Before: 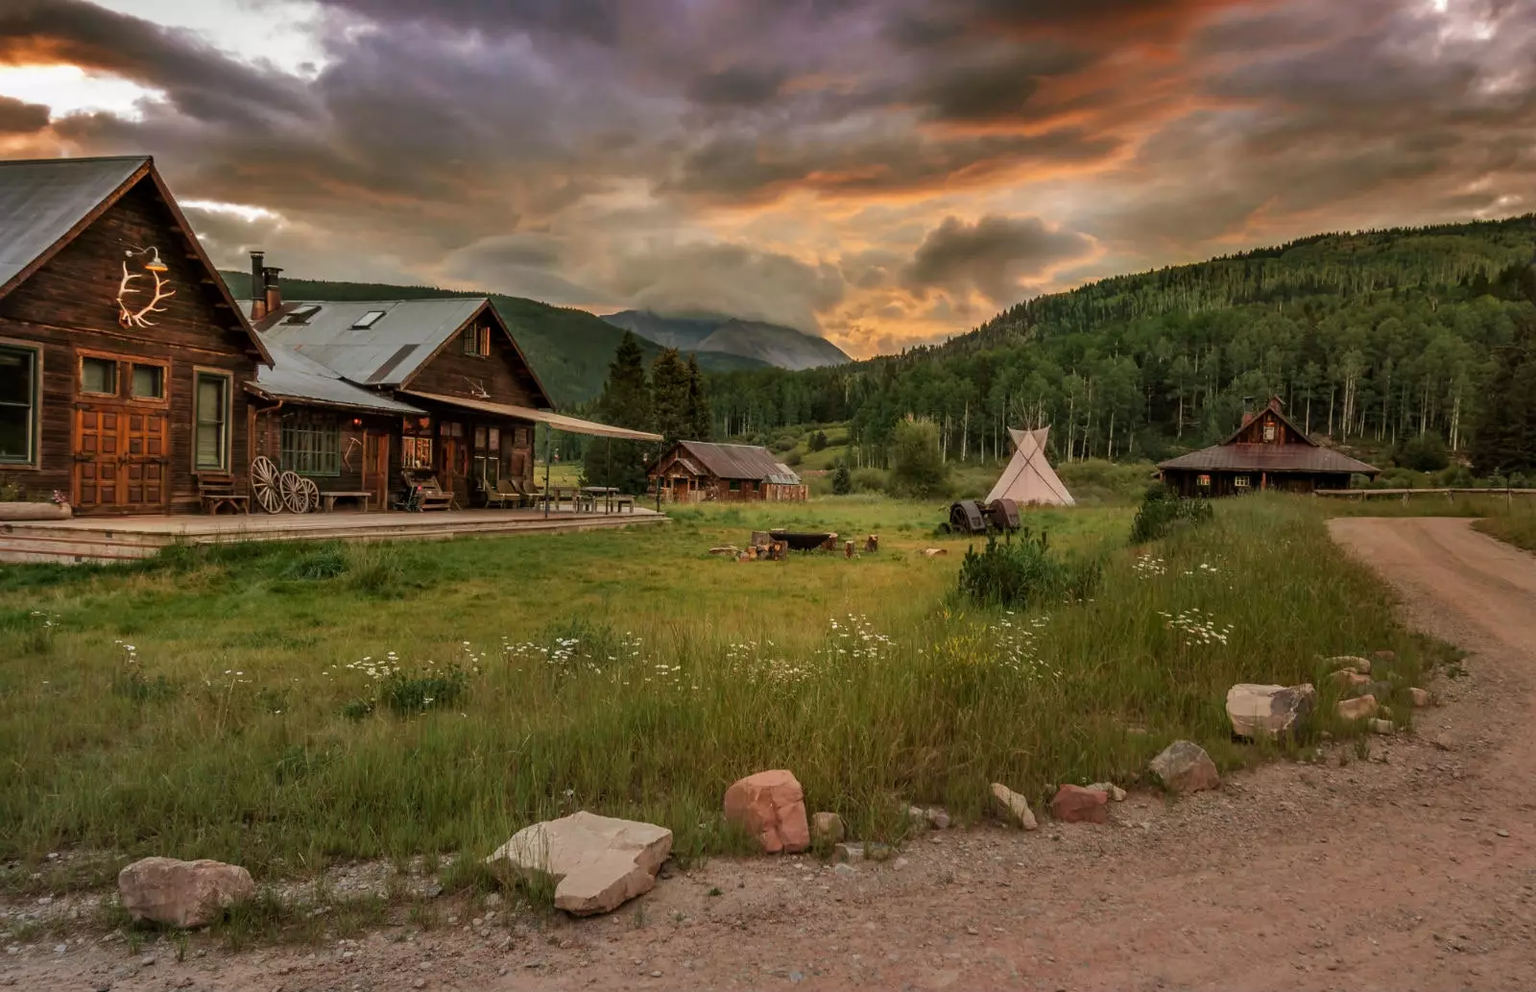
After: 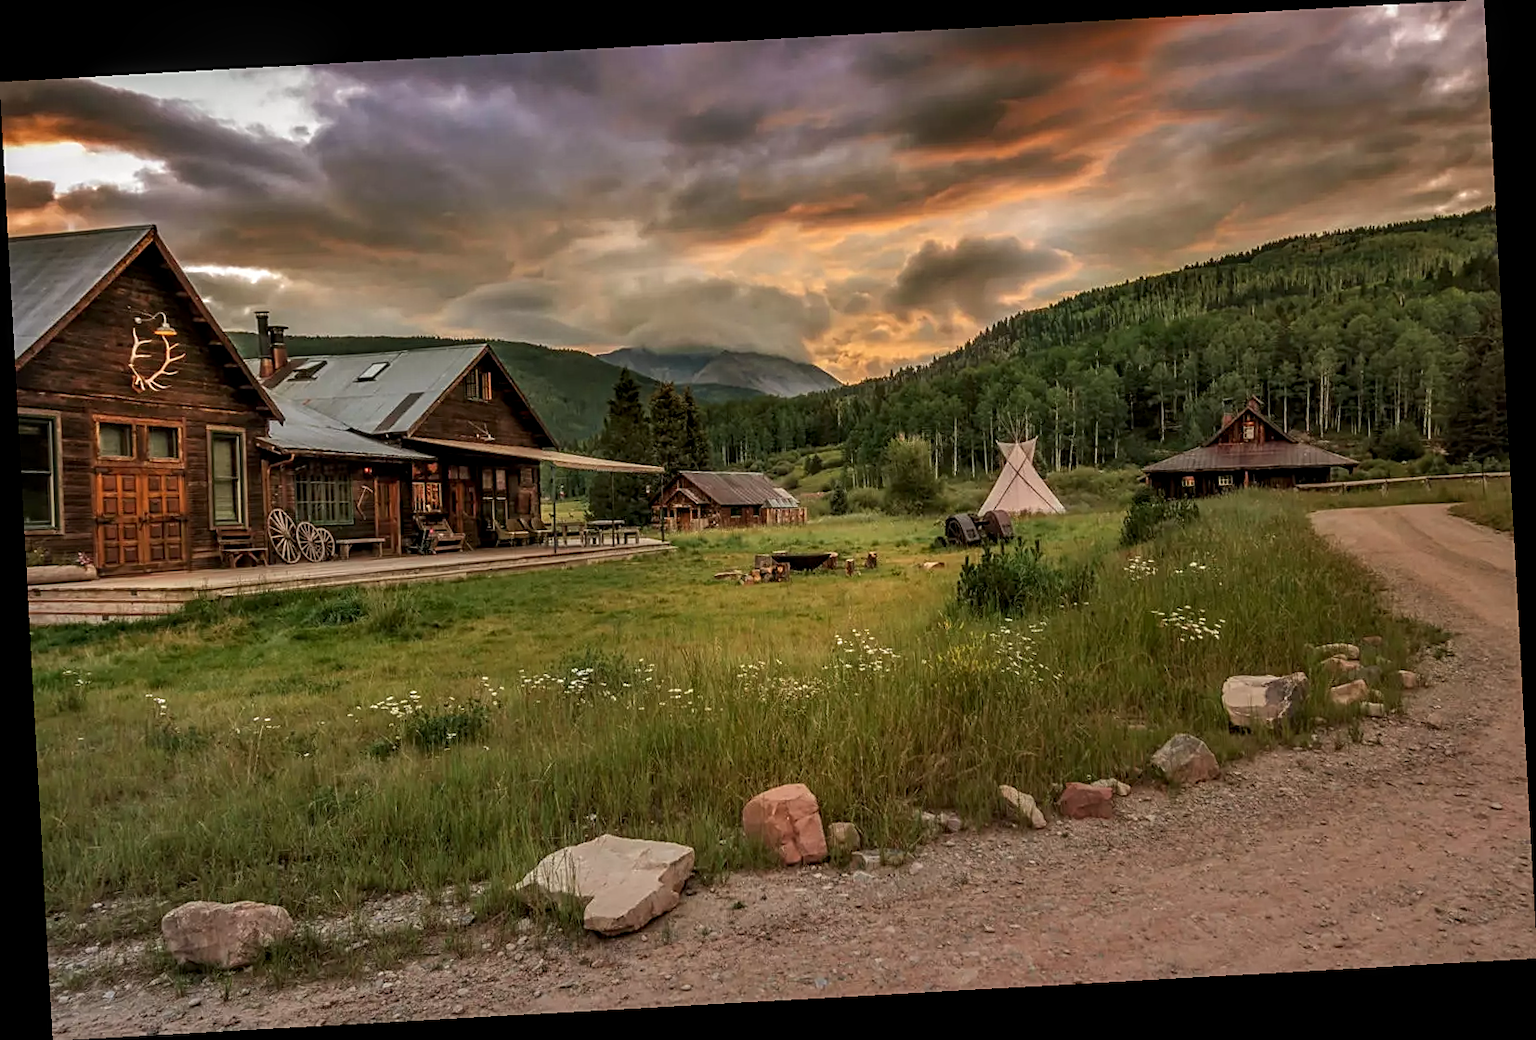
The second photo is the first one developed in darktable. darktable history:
local contrast: on, module defaults
rotate and perspective: rotation -3.18°, automatic cropping off
sharpen: on, module defaults
